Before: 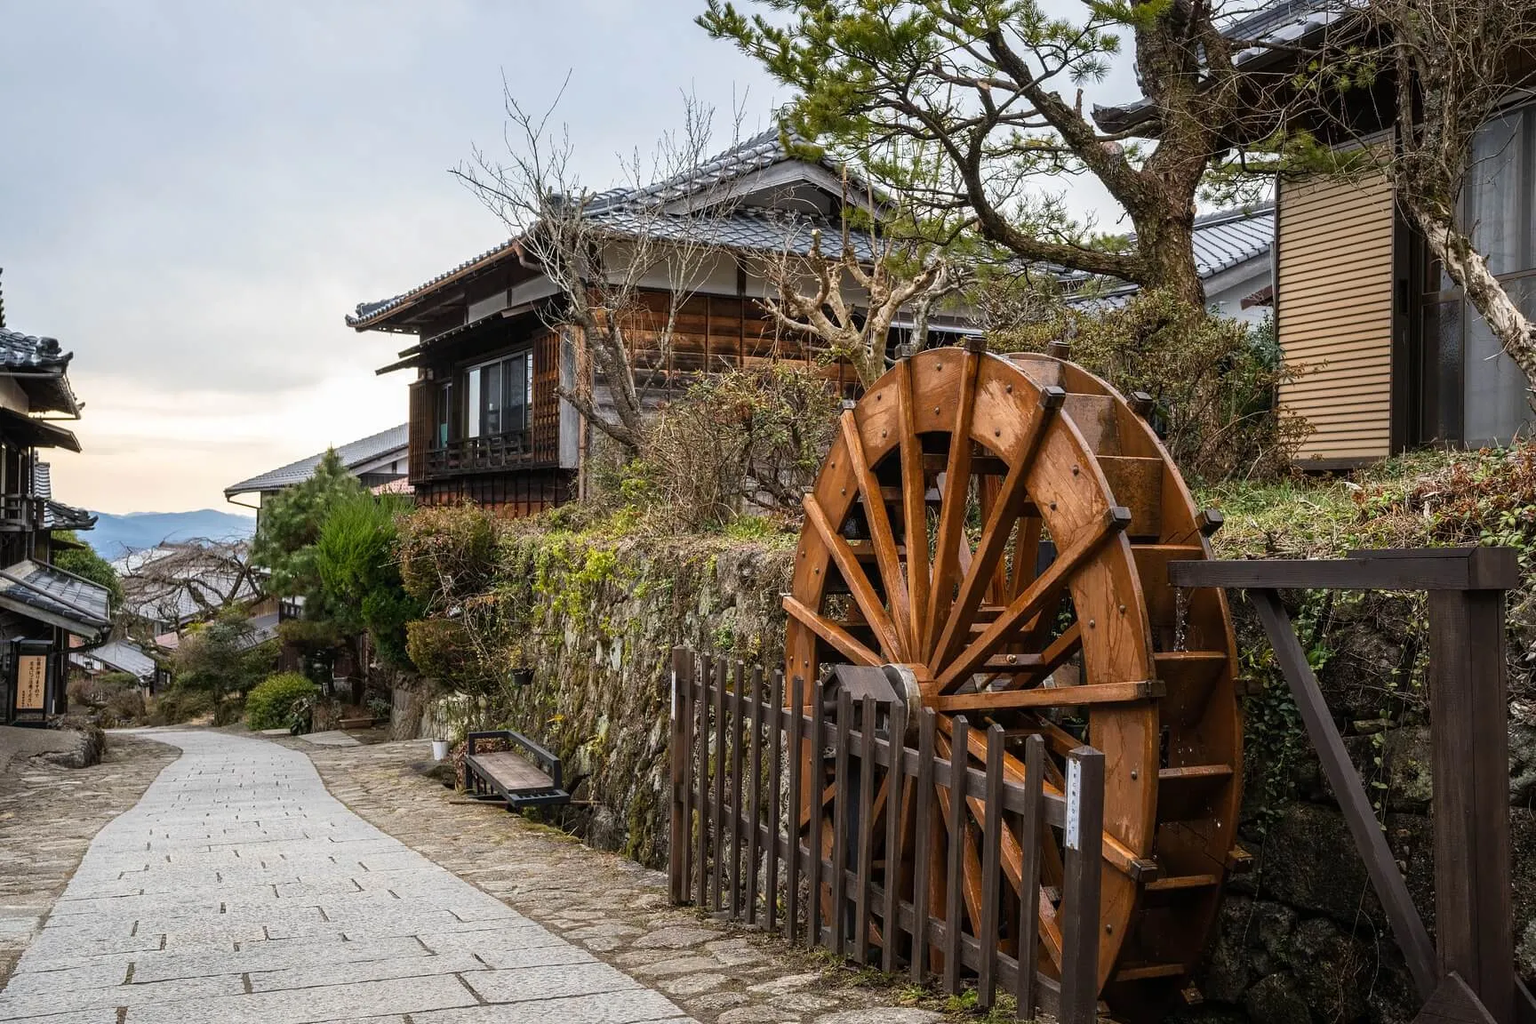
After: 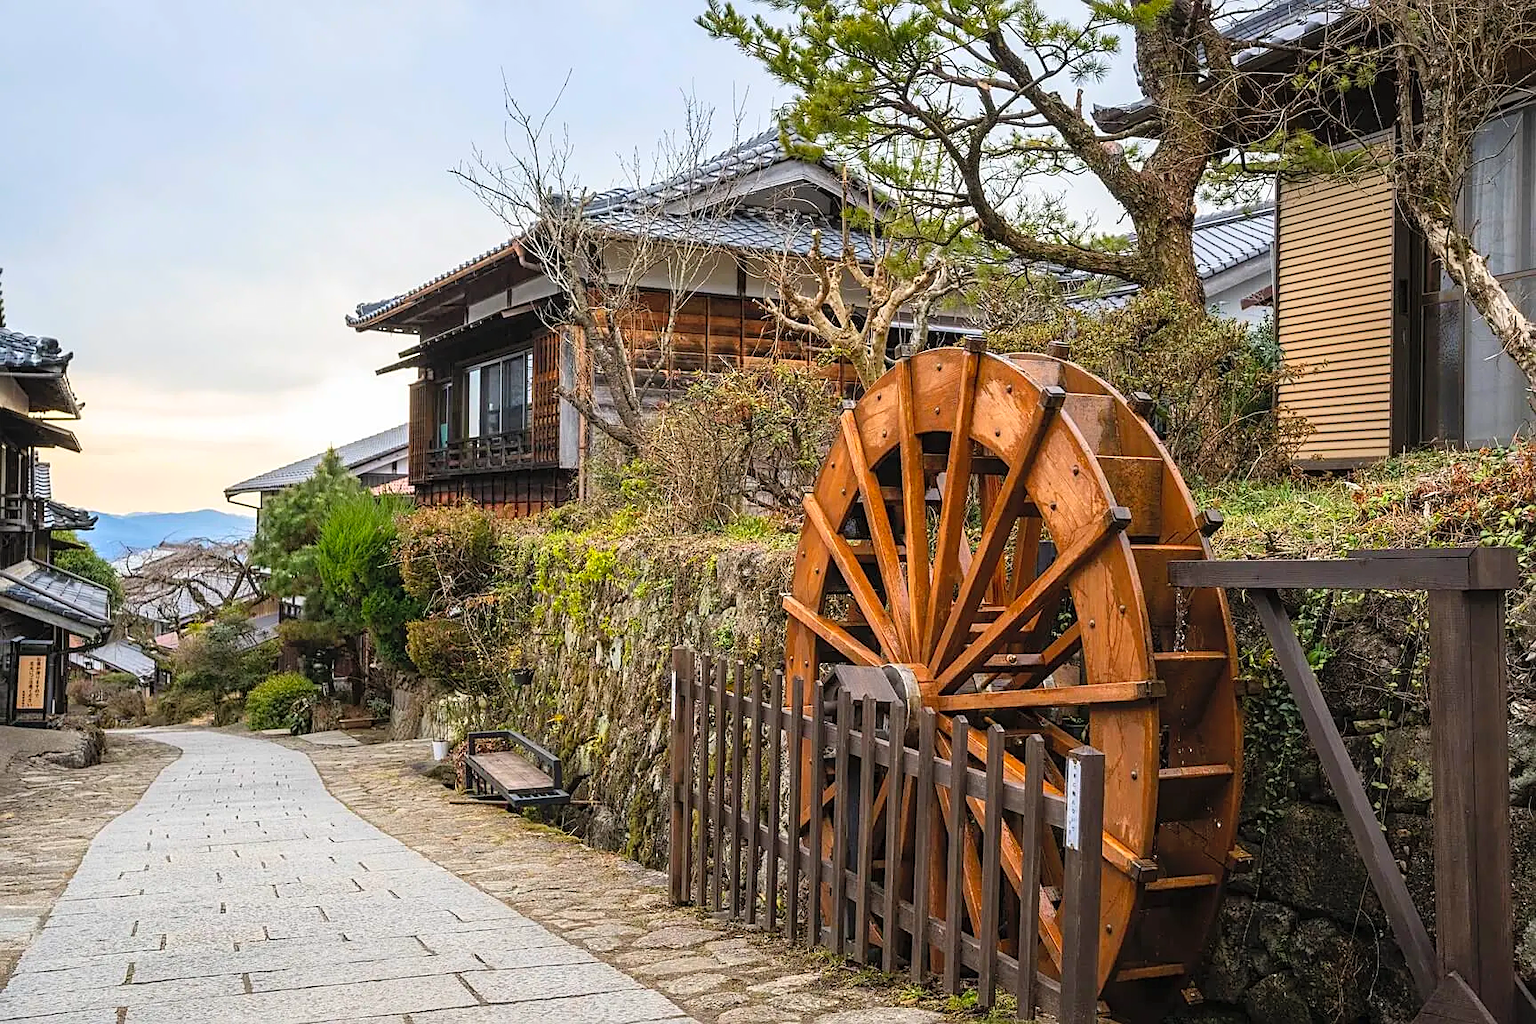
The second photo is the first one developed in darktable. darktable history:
contrast brightness saturation: contrast 0.07, brightness 0.18, saturation 0.4
sharpen: on, module defaults
